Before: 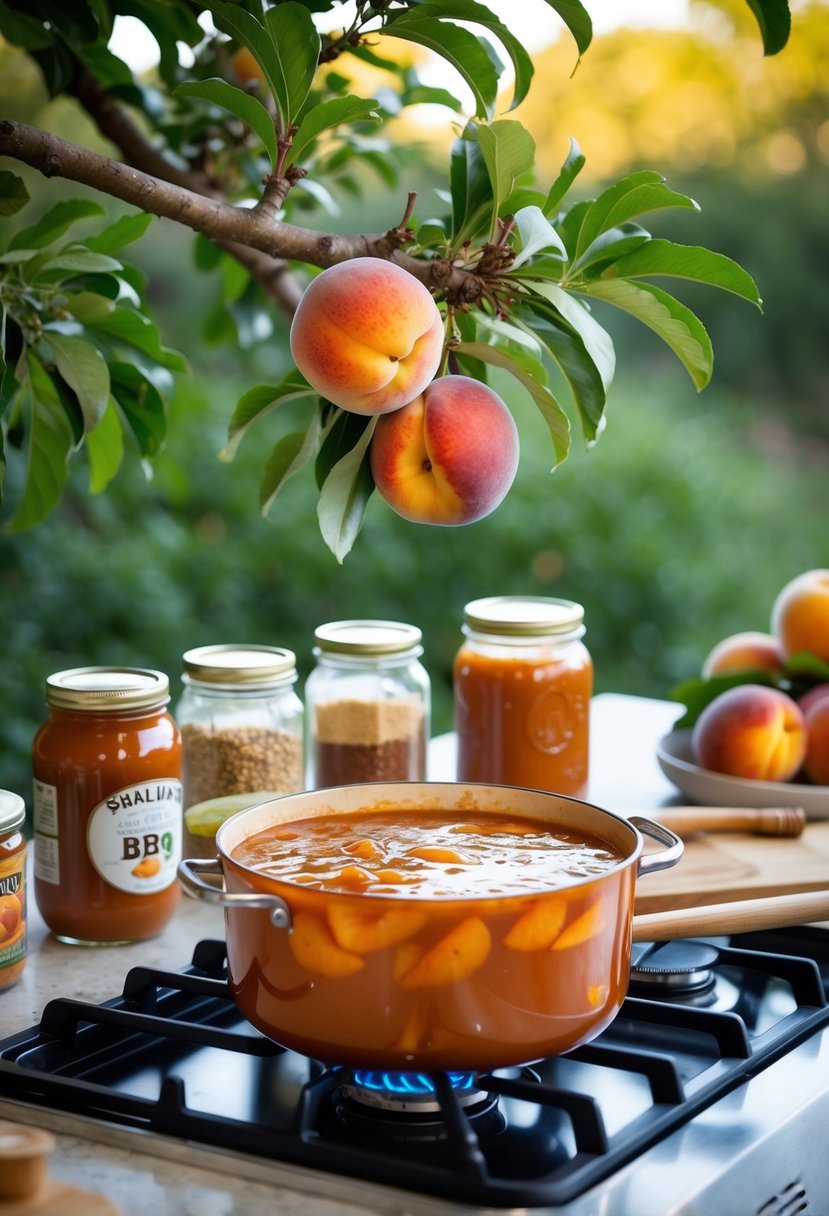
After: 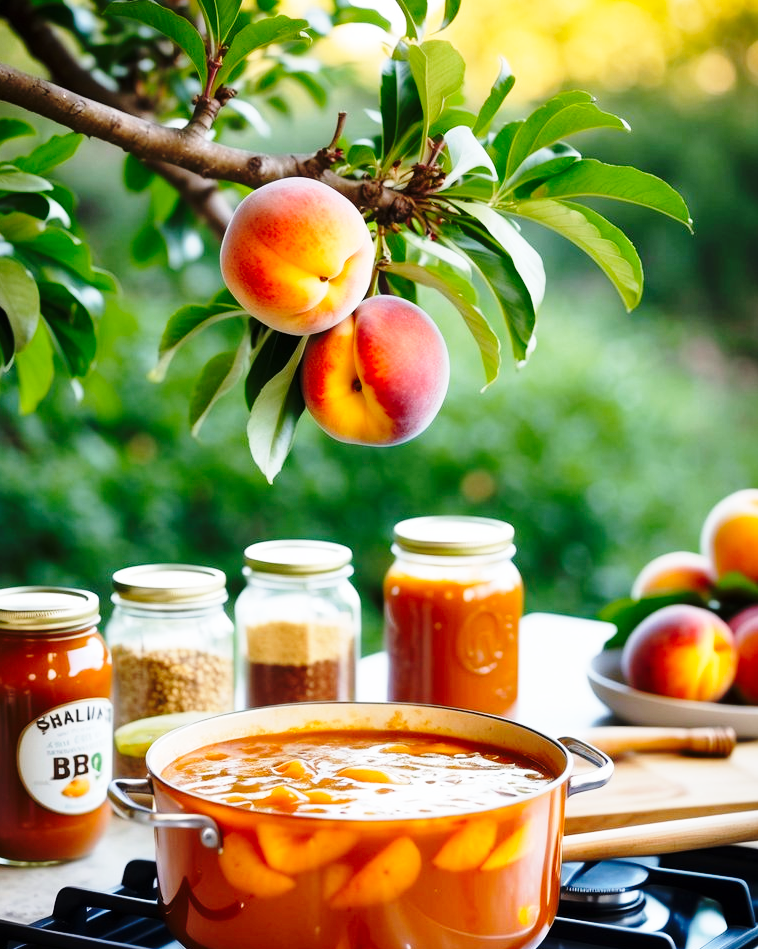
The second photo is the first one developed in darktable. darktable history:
base curve: curves: ch0 [(0, 0) (0.04, 0.03) (0.133, 0.232) (0.448, 0.748) (0.843, 0.968) (1, 1)], preserve colors none
crop: left 8.539%, top 6.596%, bottom 15.285%
